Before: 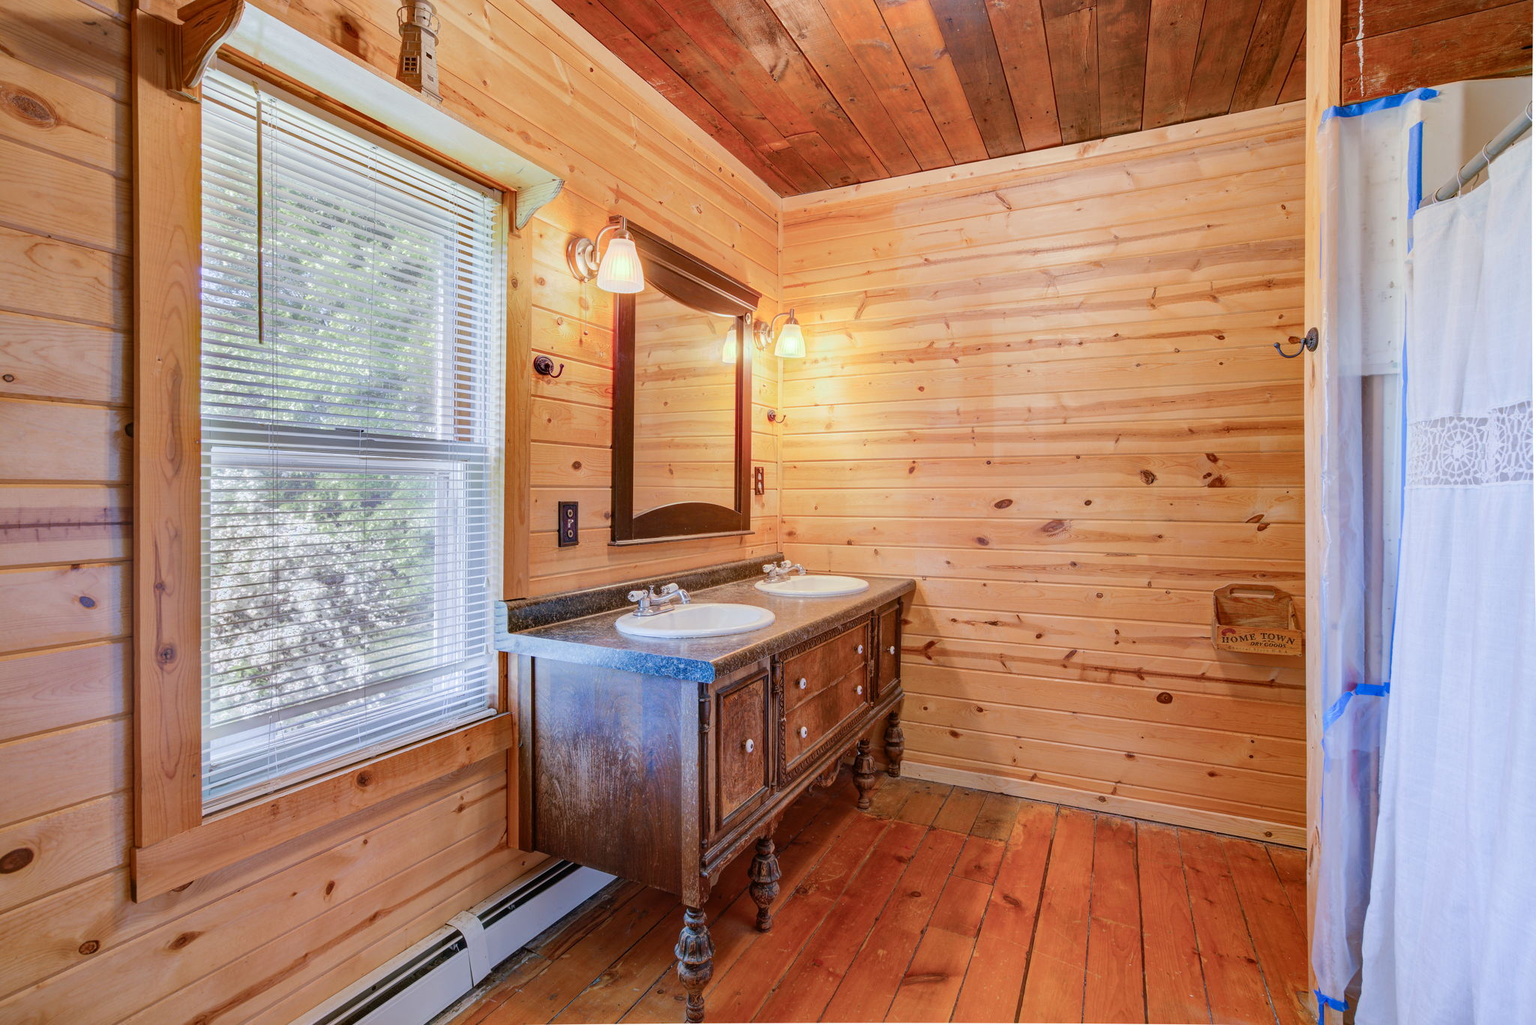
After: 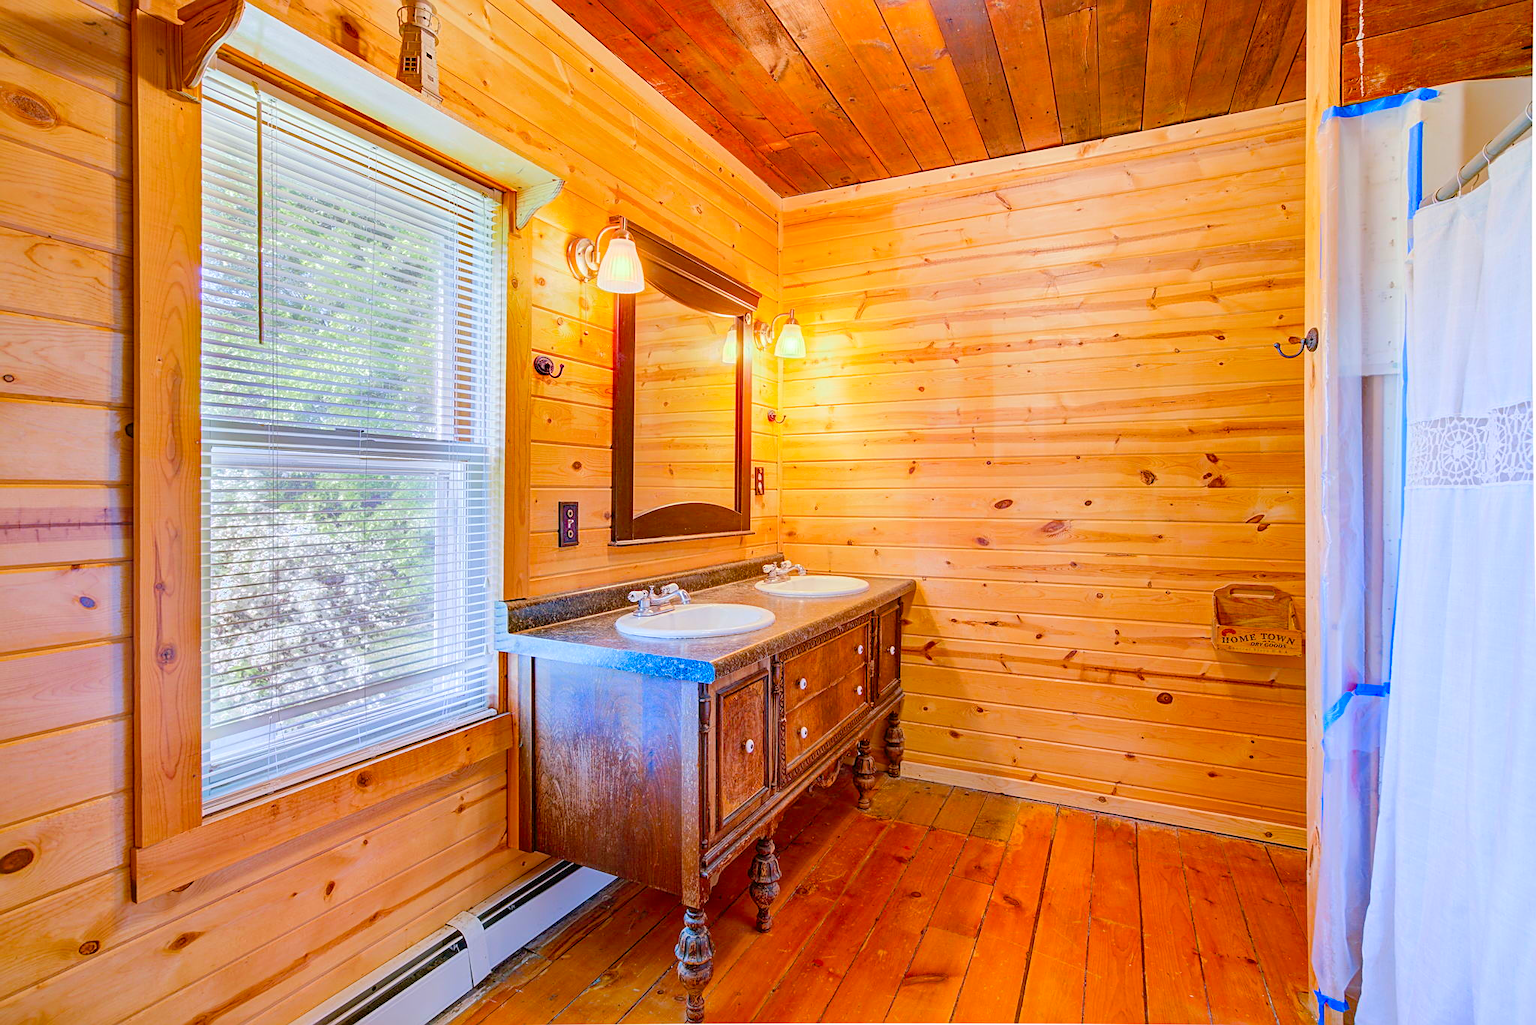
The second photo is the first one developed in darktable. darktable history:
color balance rgb: shadows lift › hue 86.9°, perceptual saturation grading › global saturation 31.075%, global vibrance 29.181%
sharpen: on, module defaults
levels: levels [0, 0.445, 1]
